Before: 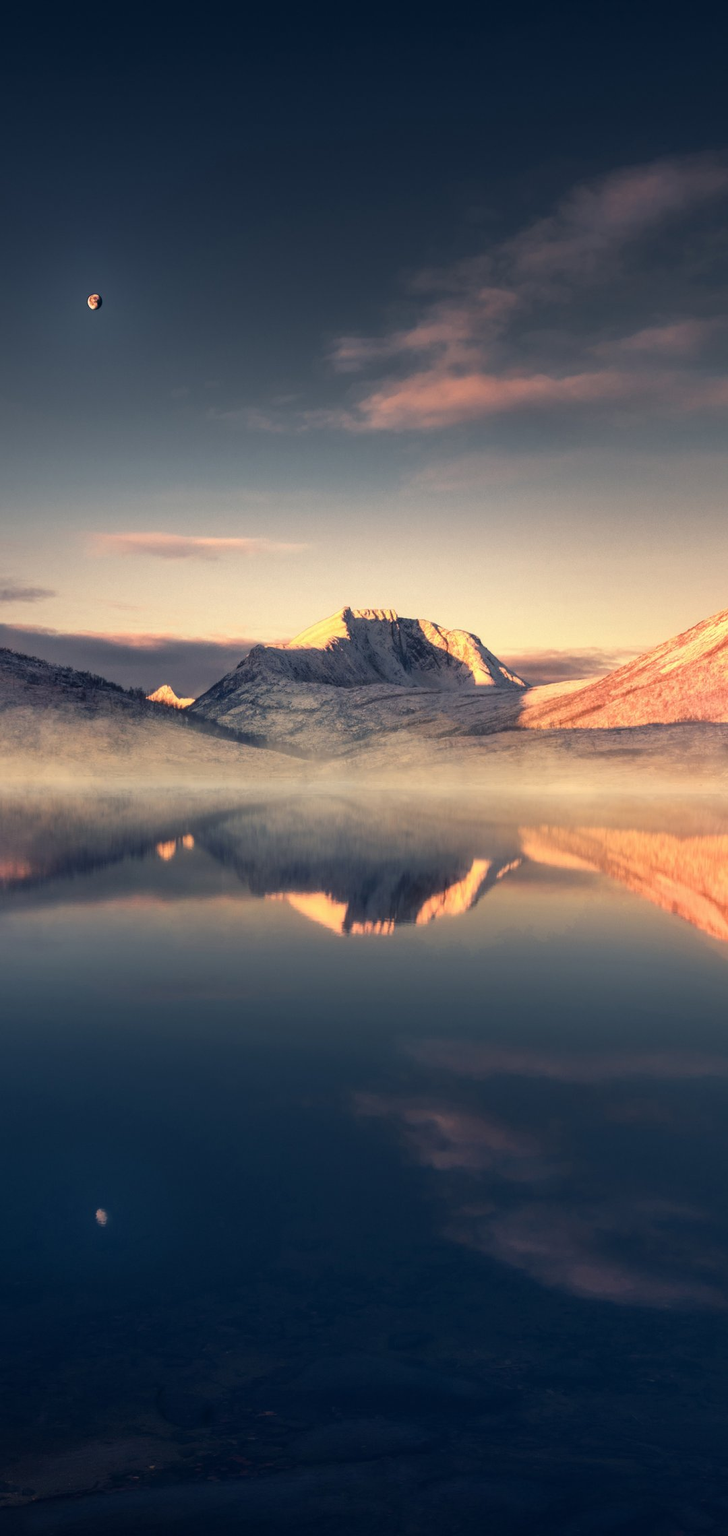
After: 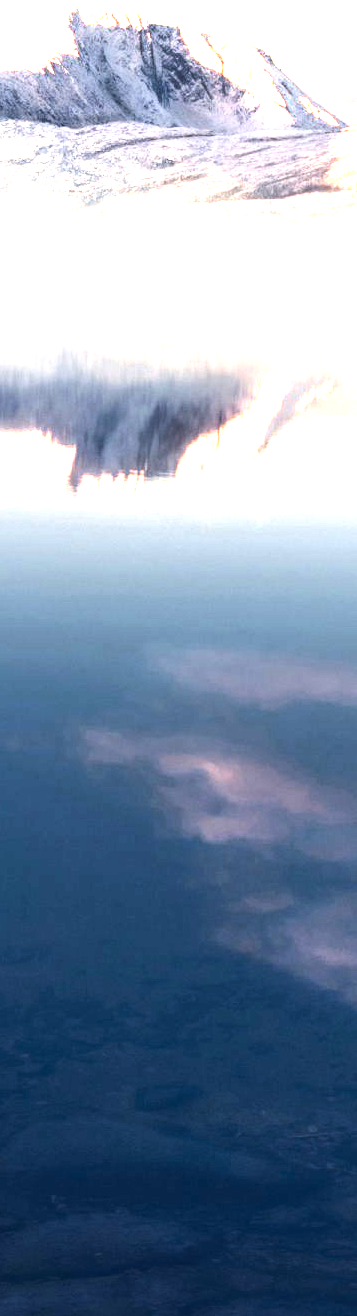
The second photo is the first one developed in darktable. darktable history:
crop: left 40.878%, top 39.176%, right 25.993%, bottom 3.081%
exposure: black level correction 0, exposure 1.975 EV, compensate exposure bias true, compensate highlight preservation false
tone equalizer: -8 EV -1.08 EV, -7 EV -1.01 EV, -6 EV -0.867 EV, -5 EV -0.578 EV, -3 EV 0.578 EV, -2 EV 0.867 EV, -1 EV 1.01 EV, +0 EV 1.08 EV, edges refinement/feathering 500, mask exposure compensation -1.57 EV, preserve details no
